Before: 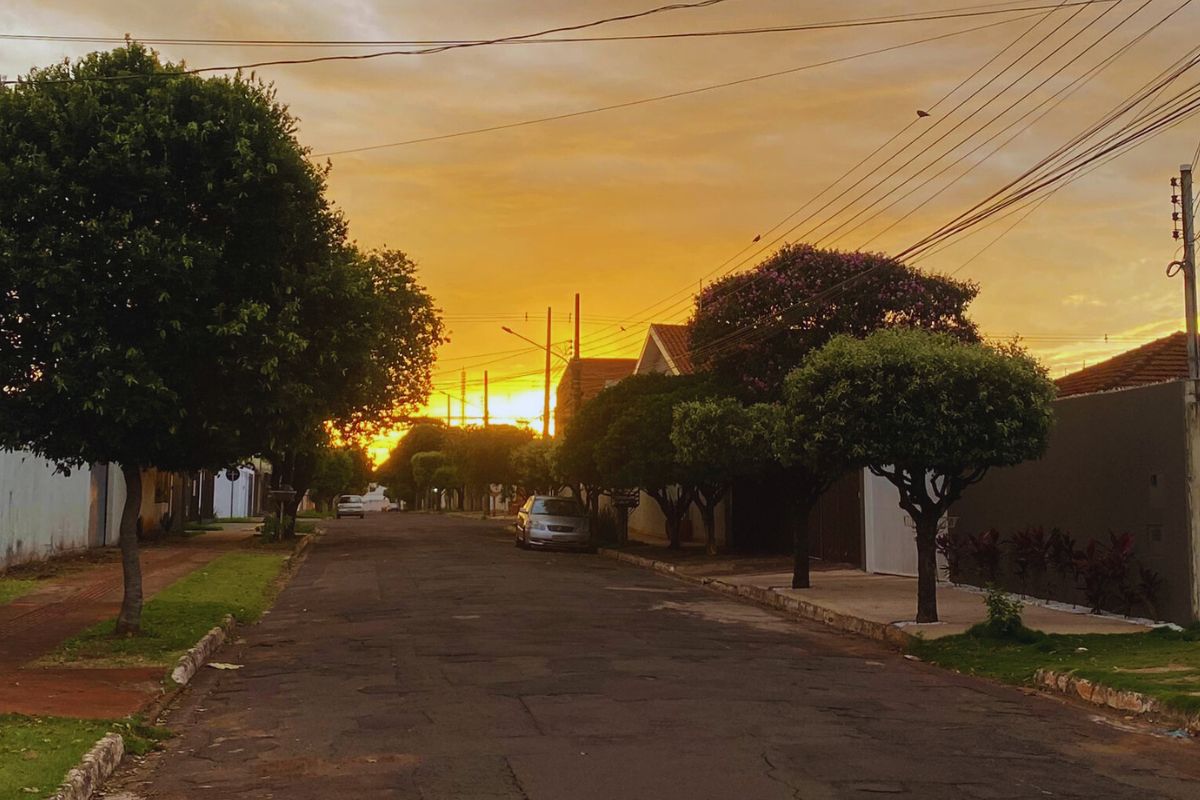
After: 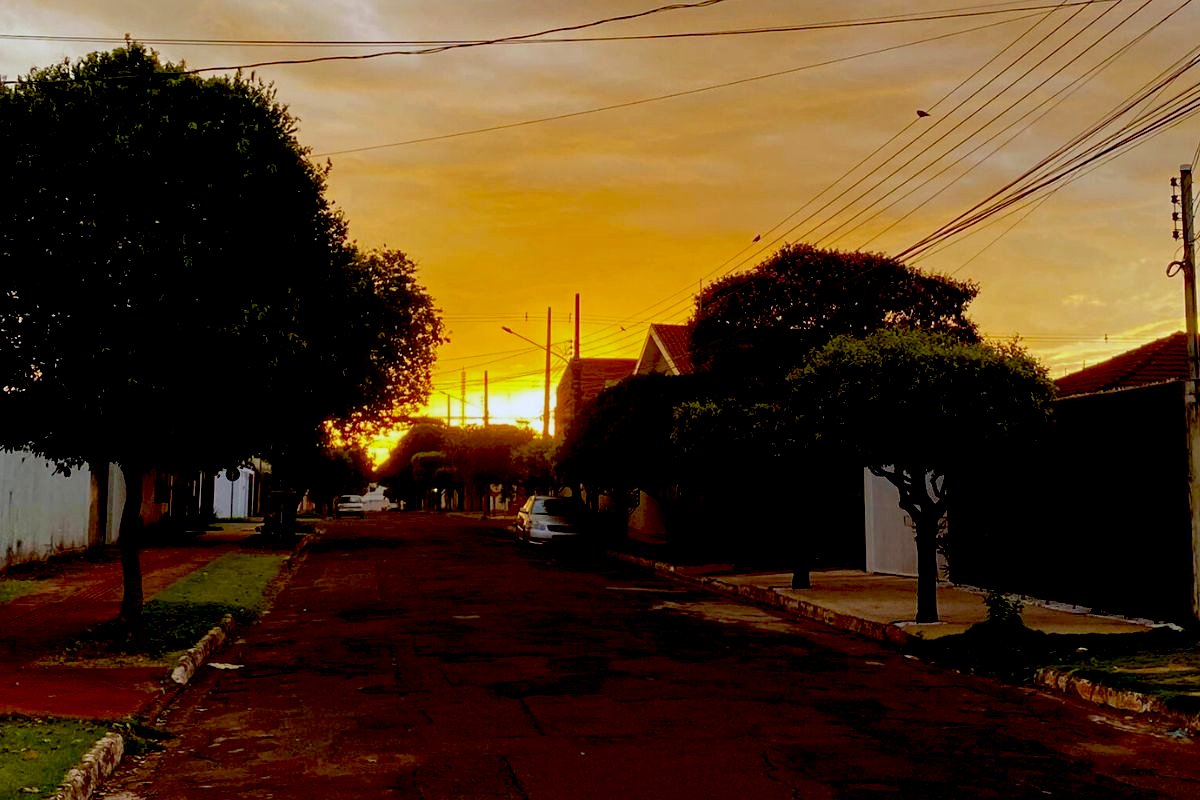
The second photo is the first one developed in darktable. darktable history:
exposure: black level correction 0.048, exposure 0.013 EV, compensate highlight preservation false
